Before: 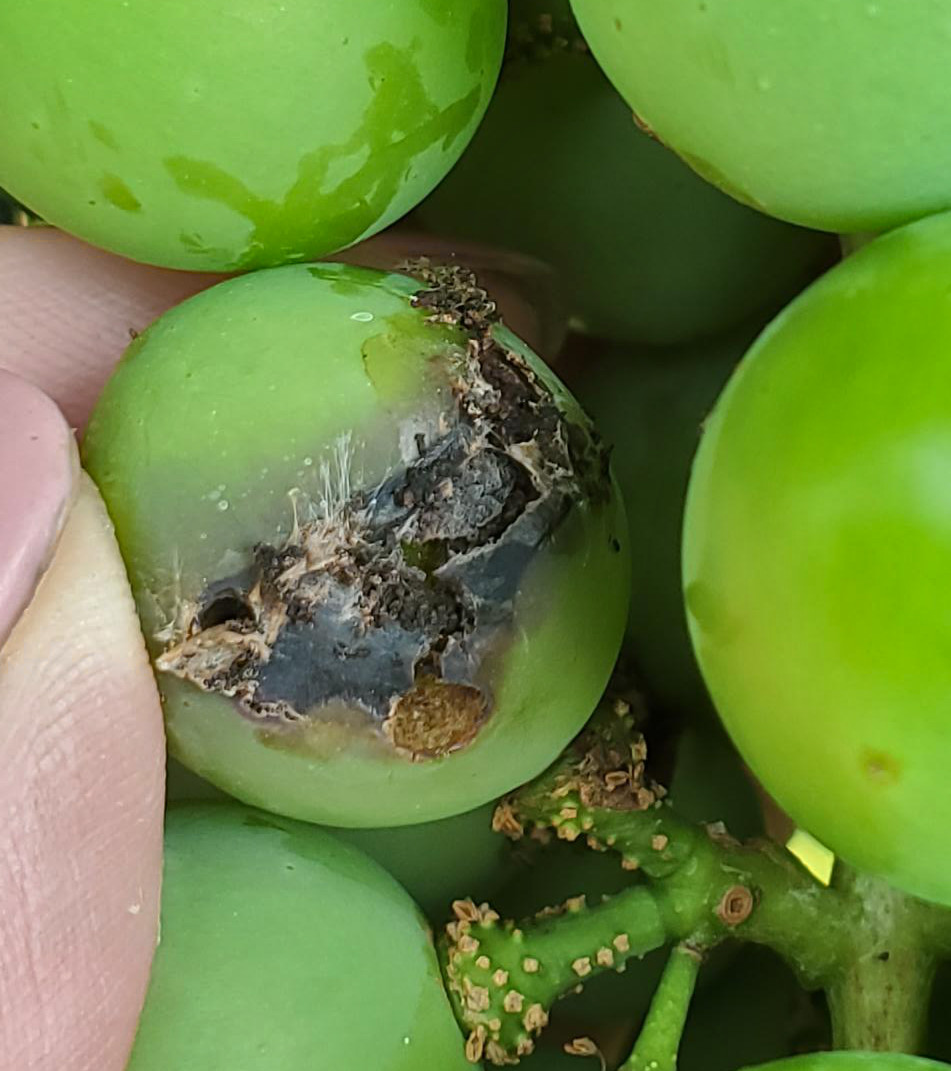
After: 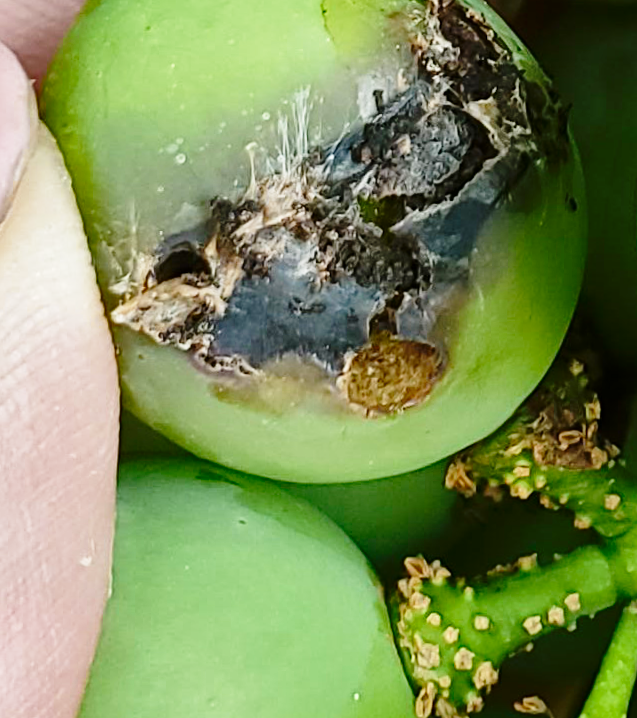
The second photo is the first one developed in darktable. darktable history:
contrast brightness saturation: brightness -0.09
base curve: curves: ch0 [(0, 0) (0.028, 0.03) (0.121, 0.232) (0.46, 0.748) (0.859, 0.968) (1, 1)], preserve colors none
crop and rotate: angle -0.82°, left 3.85%, top 31.828%, right 27.992%
shadows and highlights: shadows 35, highlights -35, soften with gaussian
